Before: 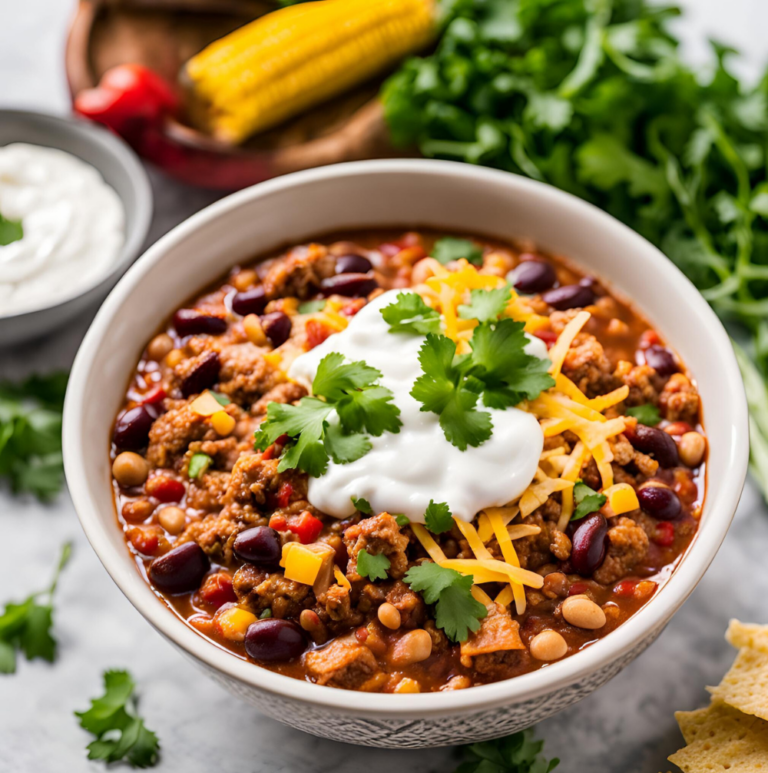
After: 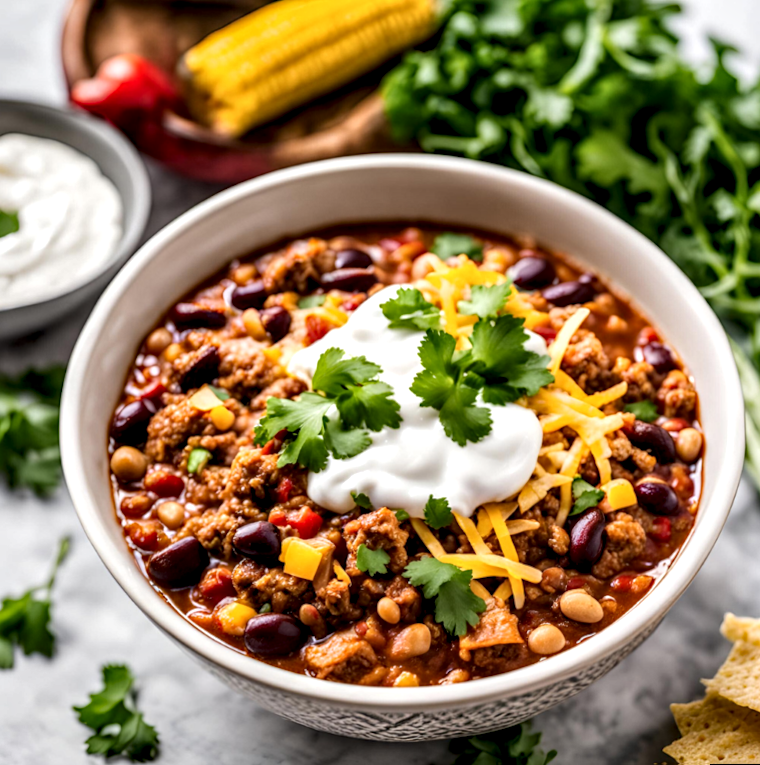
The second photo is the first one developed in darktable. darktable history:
contrast equalizer: octaves 7, y [[0.6 ×6], [0.55 ×6], [0 ×6], [0 ×6], [0 ×6]], mix 0.3
local contrast: detail 150%
rotate and perspective: rotation 0.174°, lens shift (vertical) 0.013, lens shift (horizontal) 0.019, shear 0.001, automatic cropping original format, crop left 0.007, crop right 0.991, crop top 0.016, crop bottom 0.997
